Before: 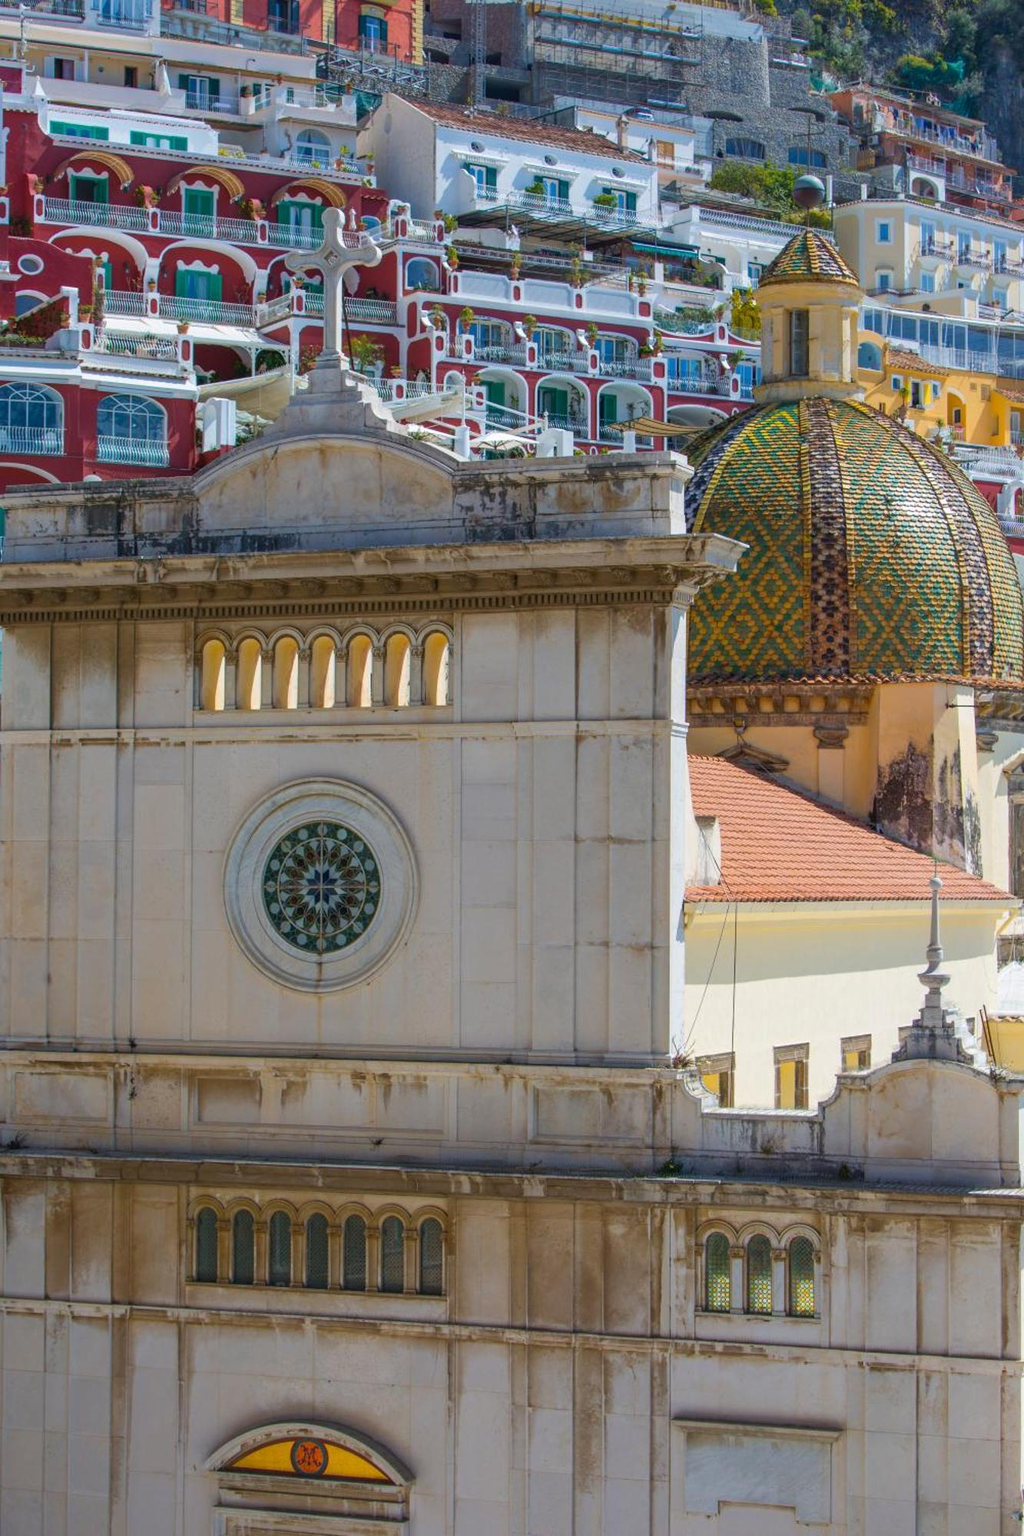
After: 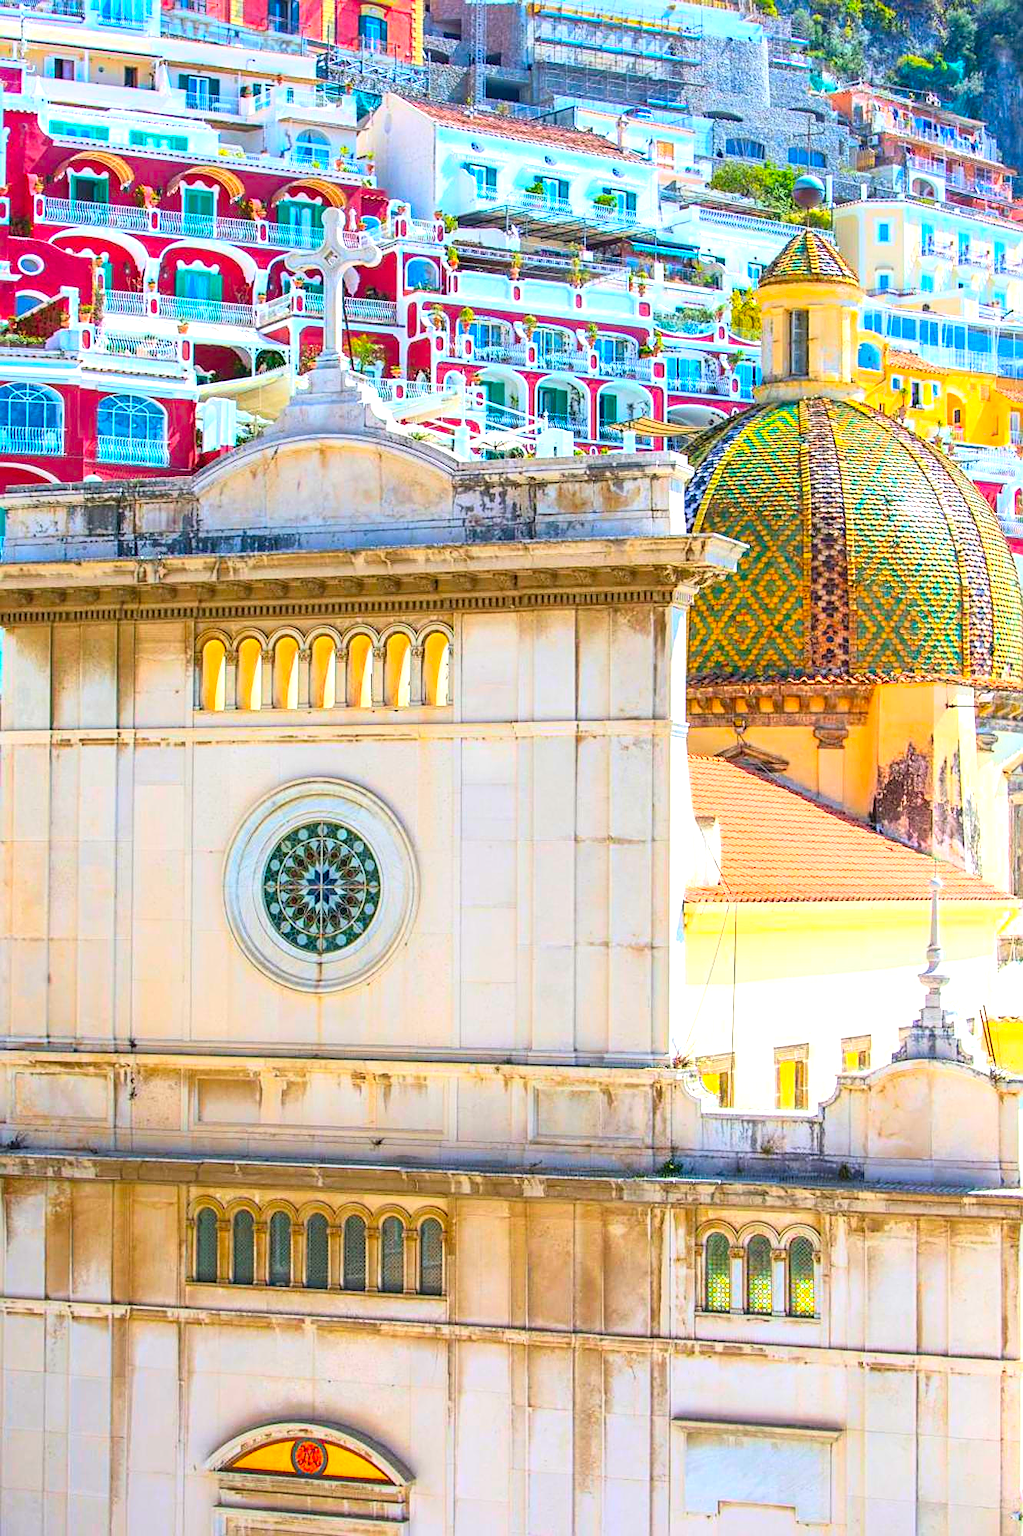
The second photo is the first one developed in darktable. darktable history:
contrast brightness saturation: contrast 0.202, brightness 0.203, saturation 0.803
sharpen: on, module defaults
exposure: black level correction 0, exposure 0.695 EV, compensate highlight preservation false
tone equalizer: -8 EV -0.413 EV, -7 EV -0.365 EV, -6 EV -0.333 EV, -5 EV -0.212 EV, -3 EV 0.191 EV, -2 EV 0.305 EV, -1 EV 0.377 EV, +0 EV 0.429 EV
